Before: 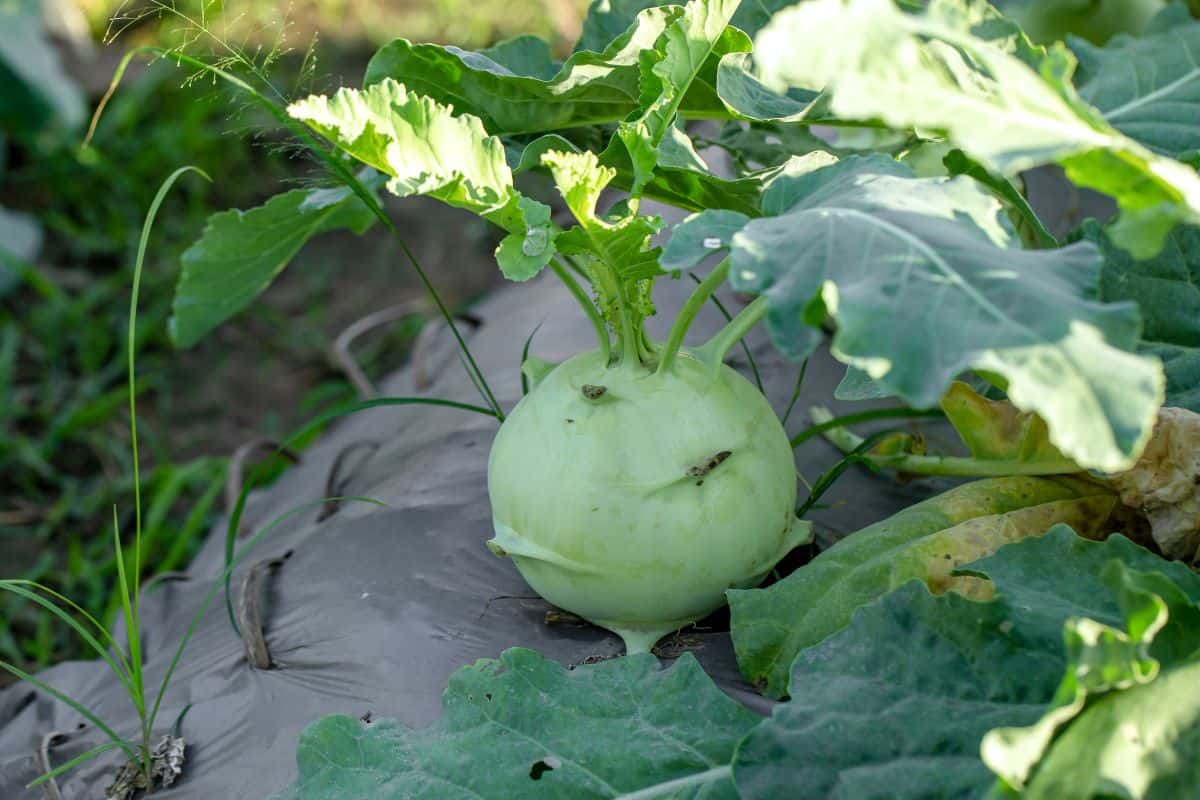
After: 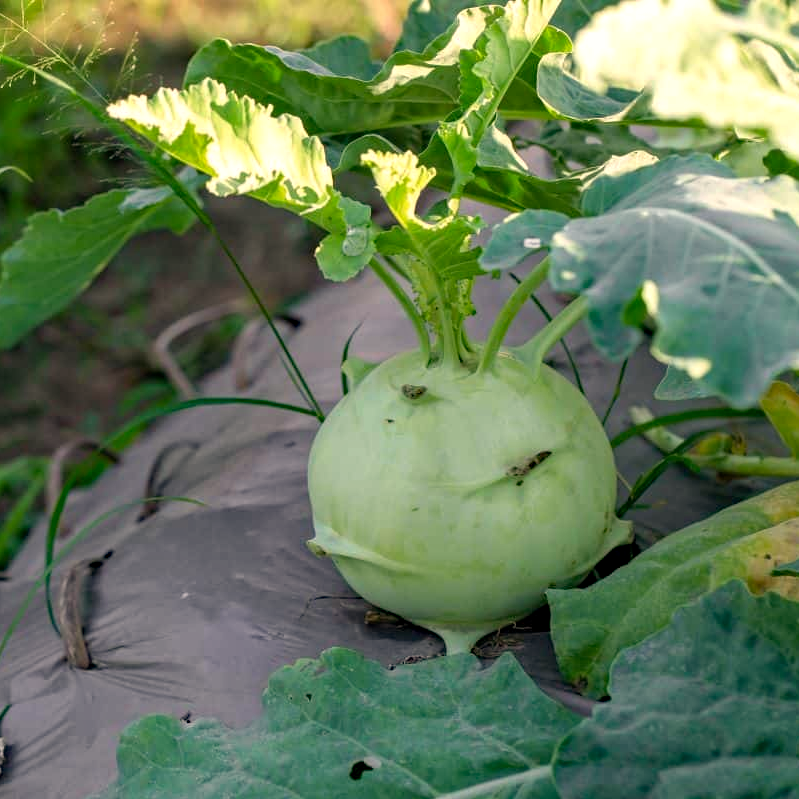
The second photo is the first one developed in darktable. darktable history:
haze removal: compatibility mode true, adaptive false
white balance: red 1.127, blue 0.943
crop and rotate: left 15.055%, right 18.278%
